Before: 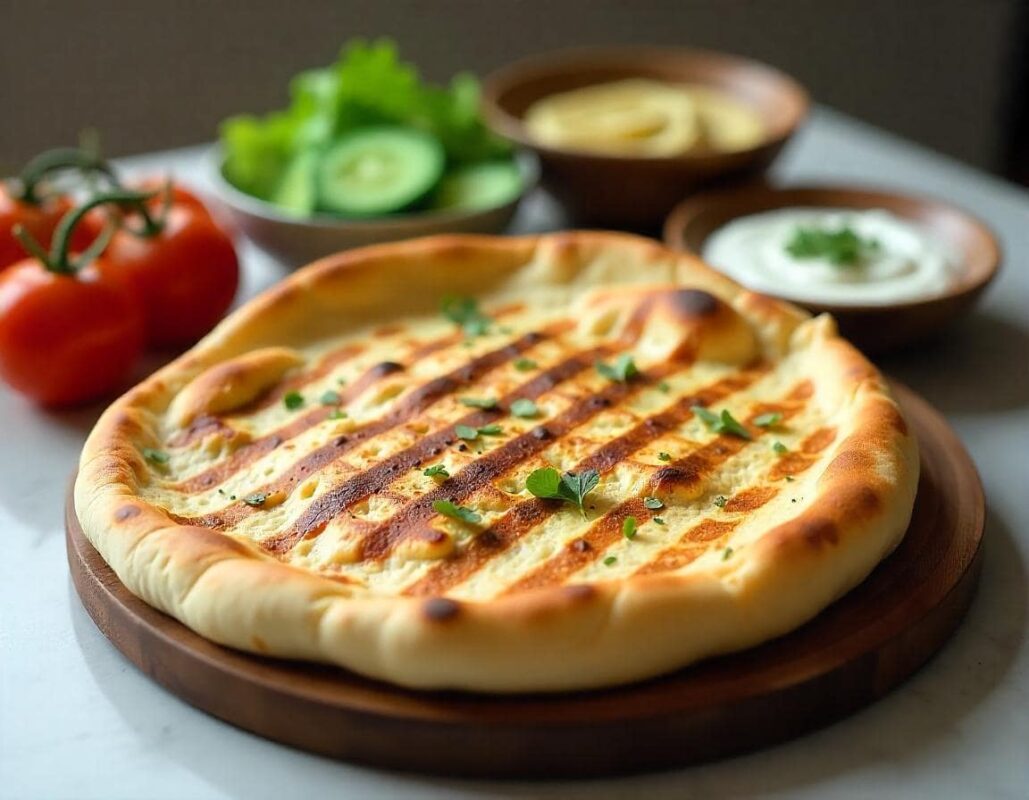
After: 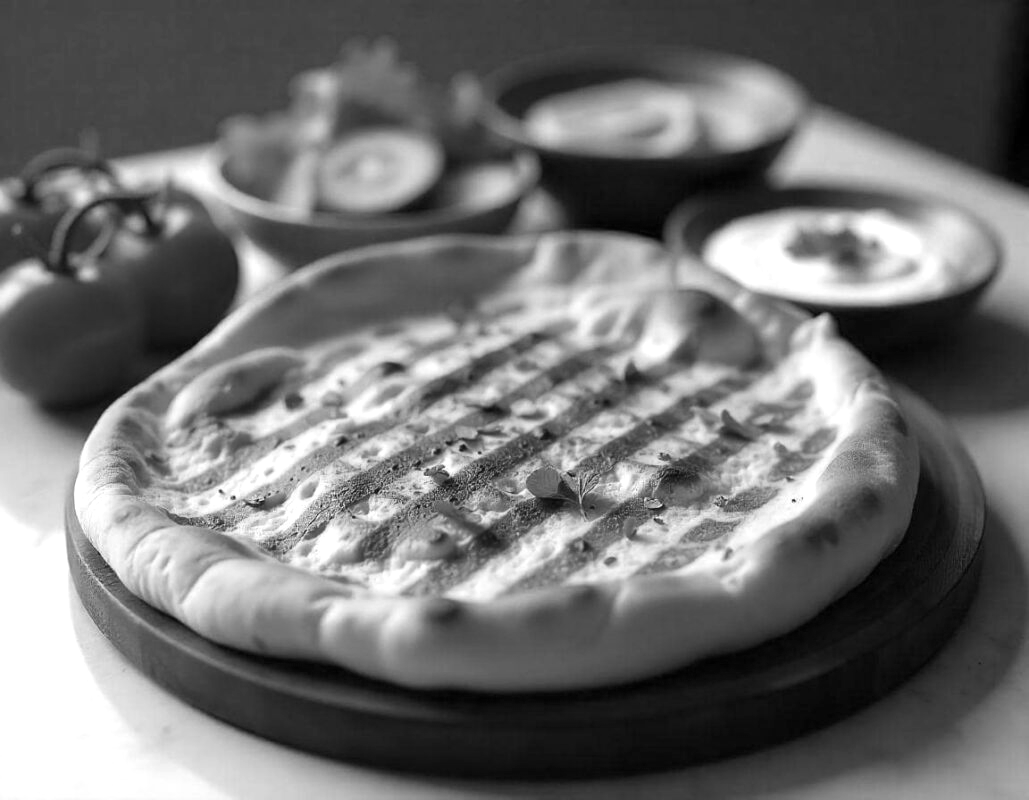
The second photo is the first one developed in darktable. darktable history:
color calibration: output gray [0.246, 0.254, 0.501, 0], illuminant custom, x 0.263, y 0.519, temperature 7041.22 K
